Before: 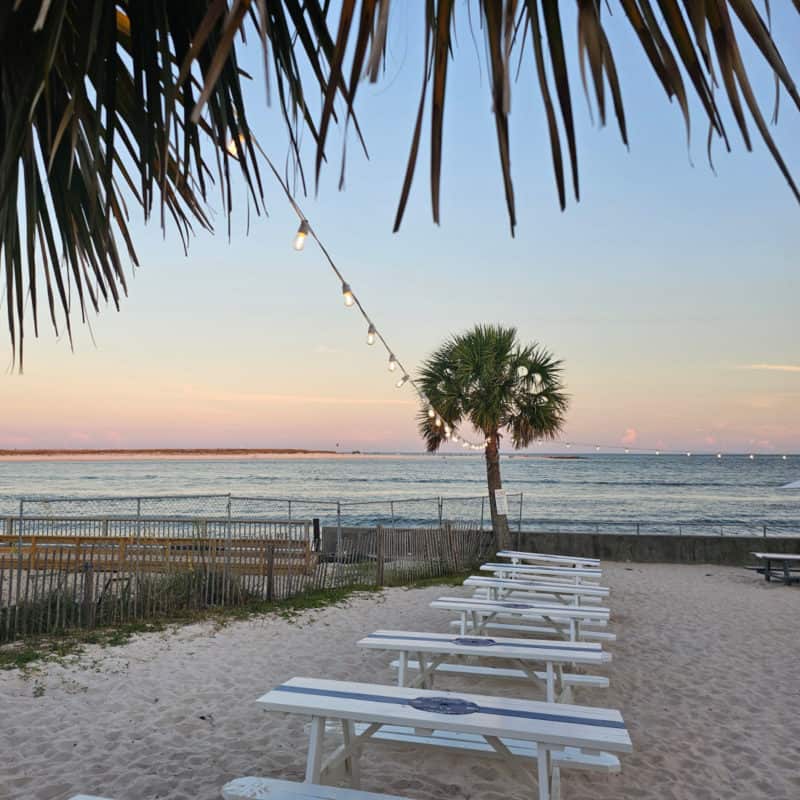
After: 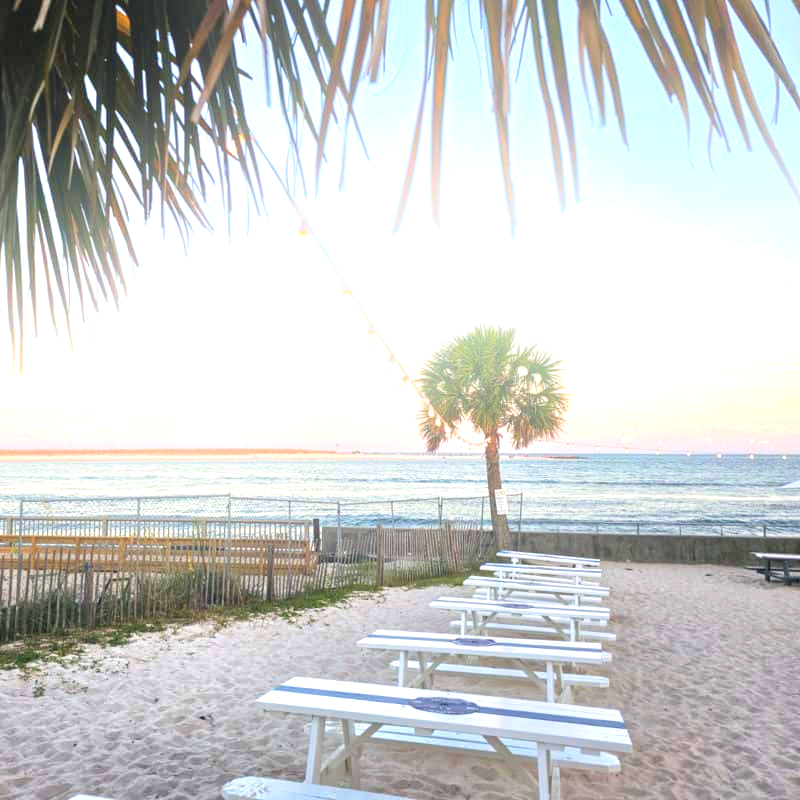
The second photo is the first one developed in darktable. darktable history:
local contrast: on, module defaults
exposure: black level correction 0, exposure 1.1 EV, compensate exposure bias true, compensate highlight preservation false
velvia: on, module defaults
bloom: size 15%, threshold 97%, strength 7%
